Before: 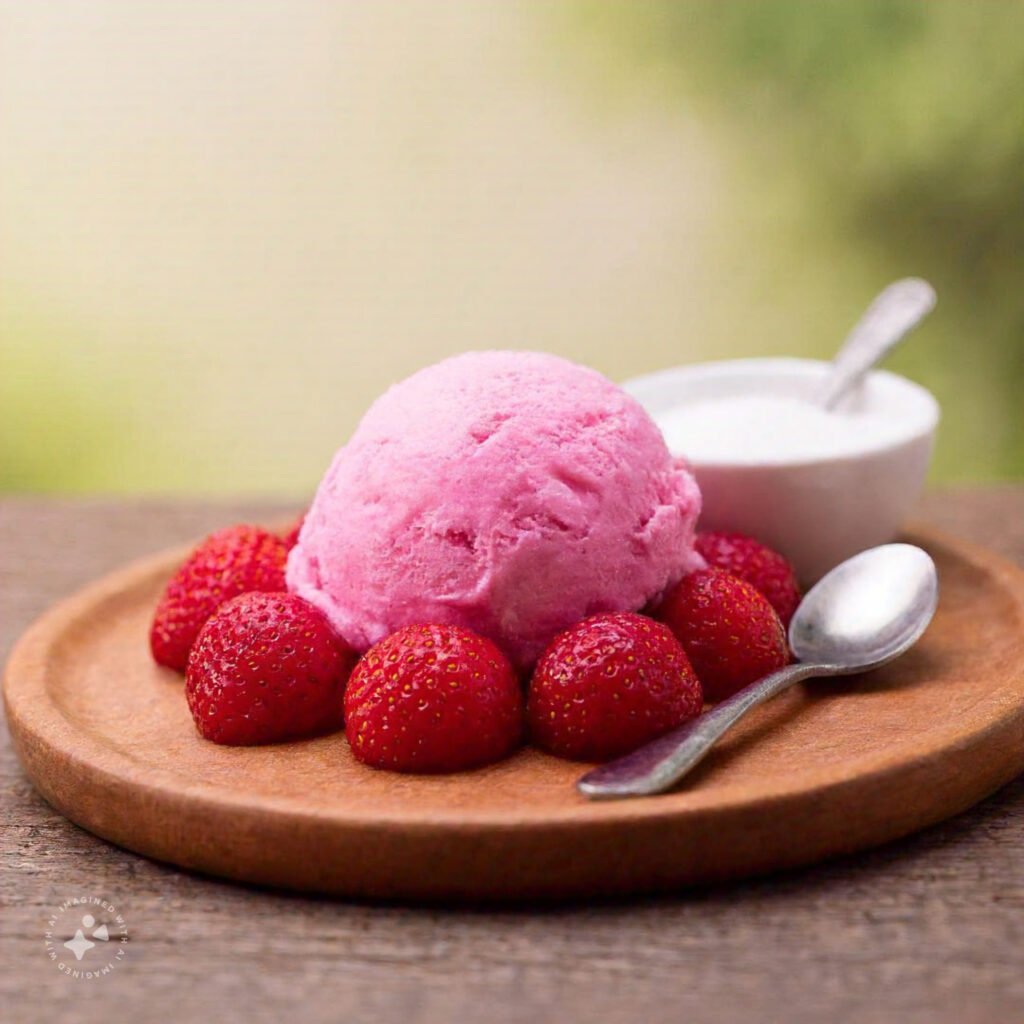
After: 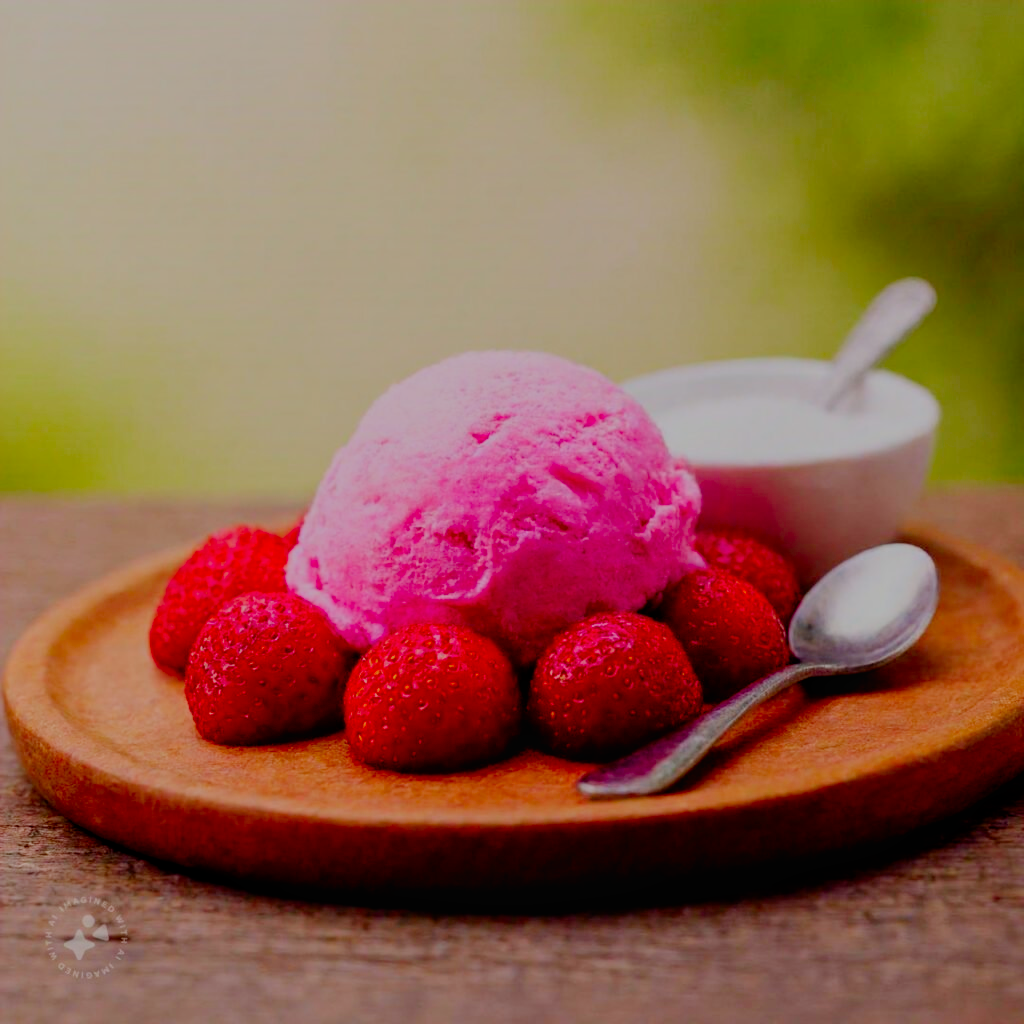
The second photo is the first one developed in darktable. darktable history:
local contrast: detail 110%
color correction: saturation 1.8
filmic rgb: middle gray luminance 30%, black relative exposure -9 EV, white relative exposure 7 EV, threshold 6 EV, target black luminance 0%, hardness 2.94, latitude 2.04%, contrast 0.963, highlights saturation mix 5%, shadows ↔ highlights balance 12.16%, add noise in highlights 0, preserve chrominance no, color science v3 (2019), use custom middle-gray values true, iterations of high-quality reconstruction 0, contrast in highlights soft, enable highlight reconstruction true
